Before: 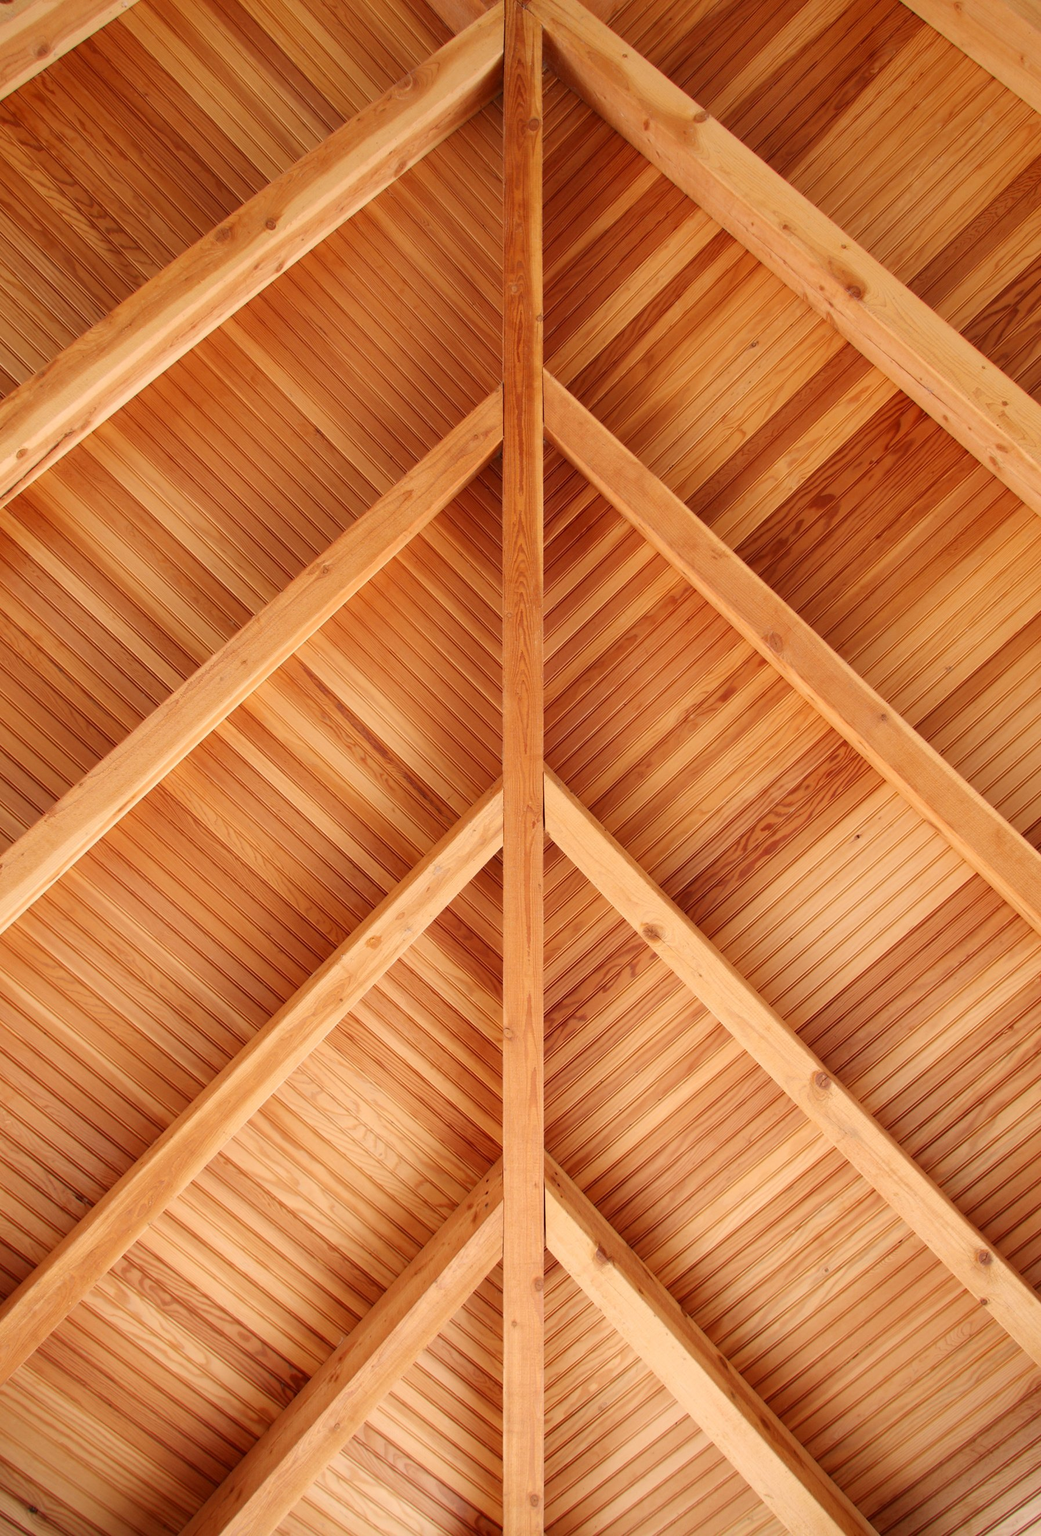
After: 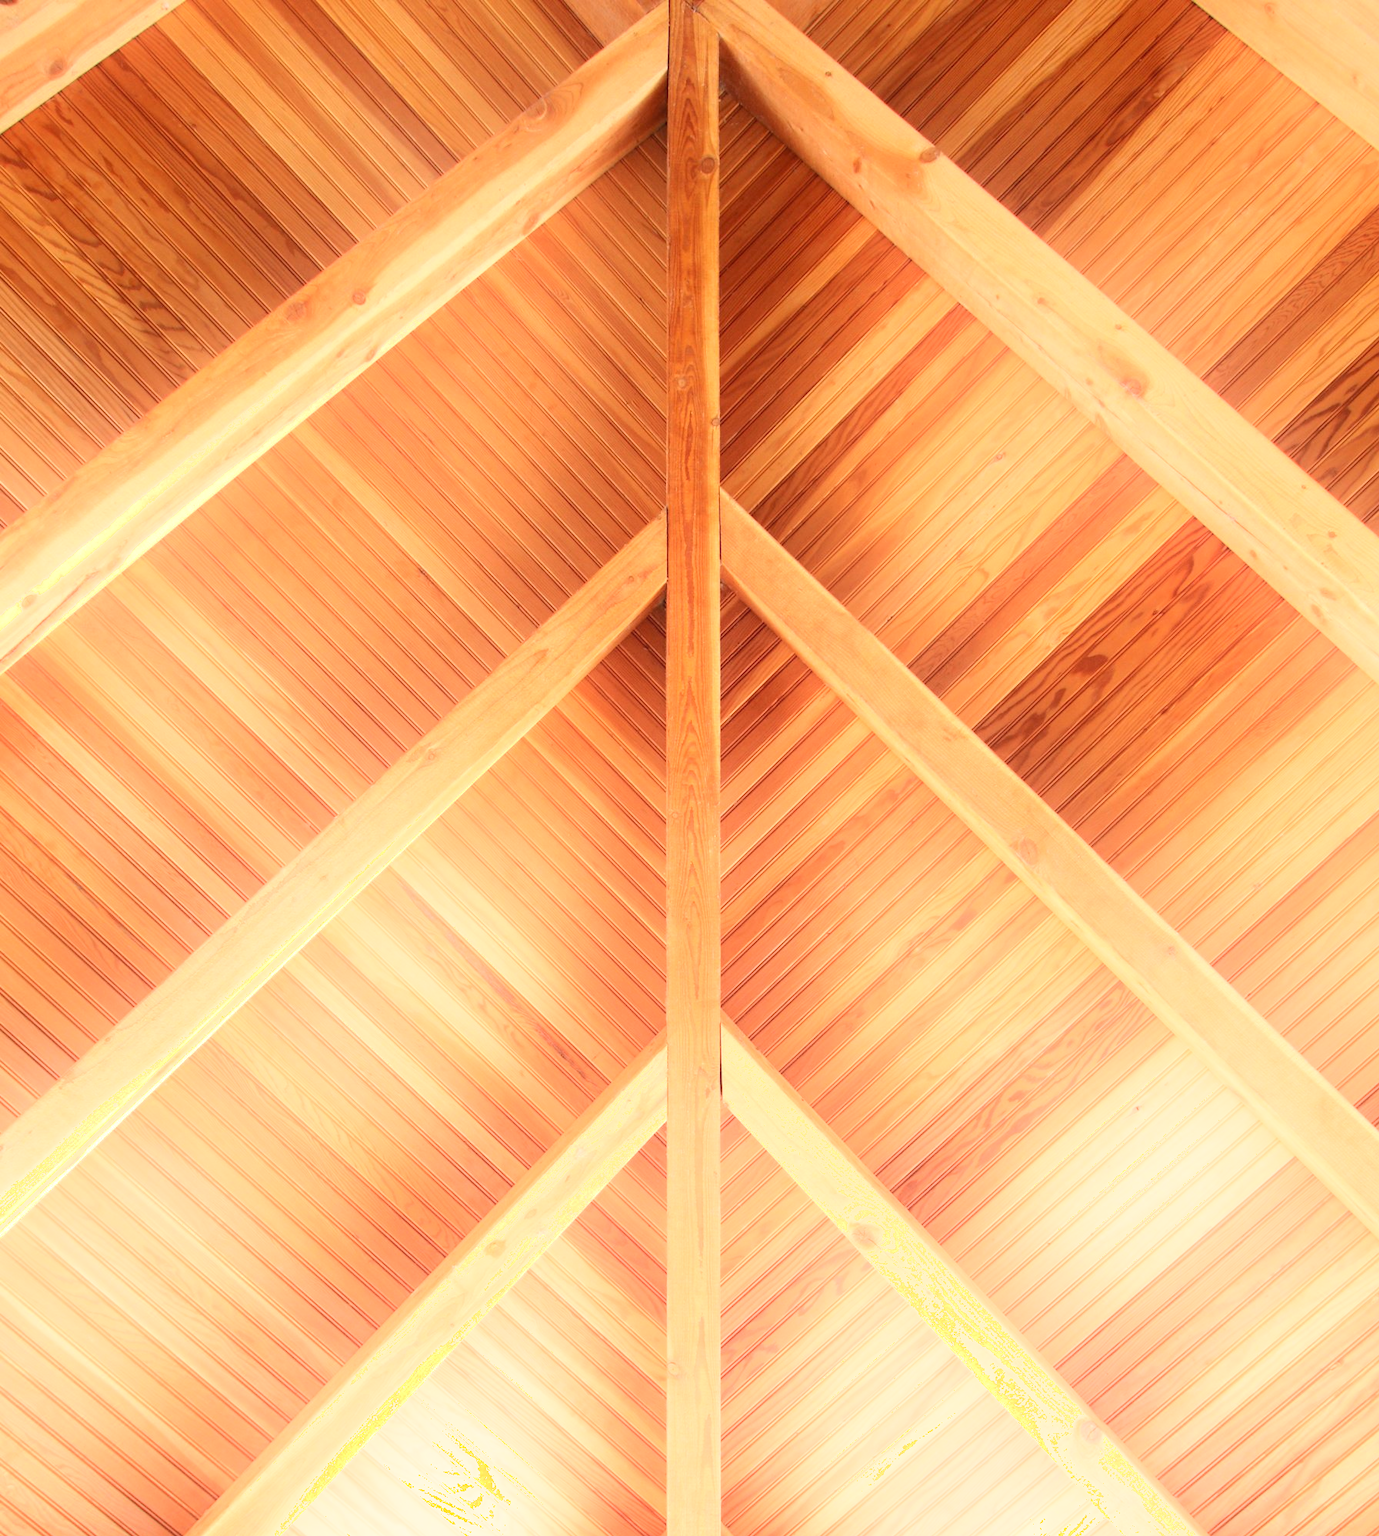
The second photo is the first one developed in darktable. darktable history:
crop: bottom 24.514%
exposure: black level correction 0, exposure 0.695 EV, compensate exposure bias true, compensate highlight preservation false
shadows and highlights: shadows -21.48, highlights 99.12, soften with gaussian
